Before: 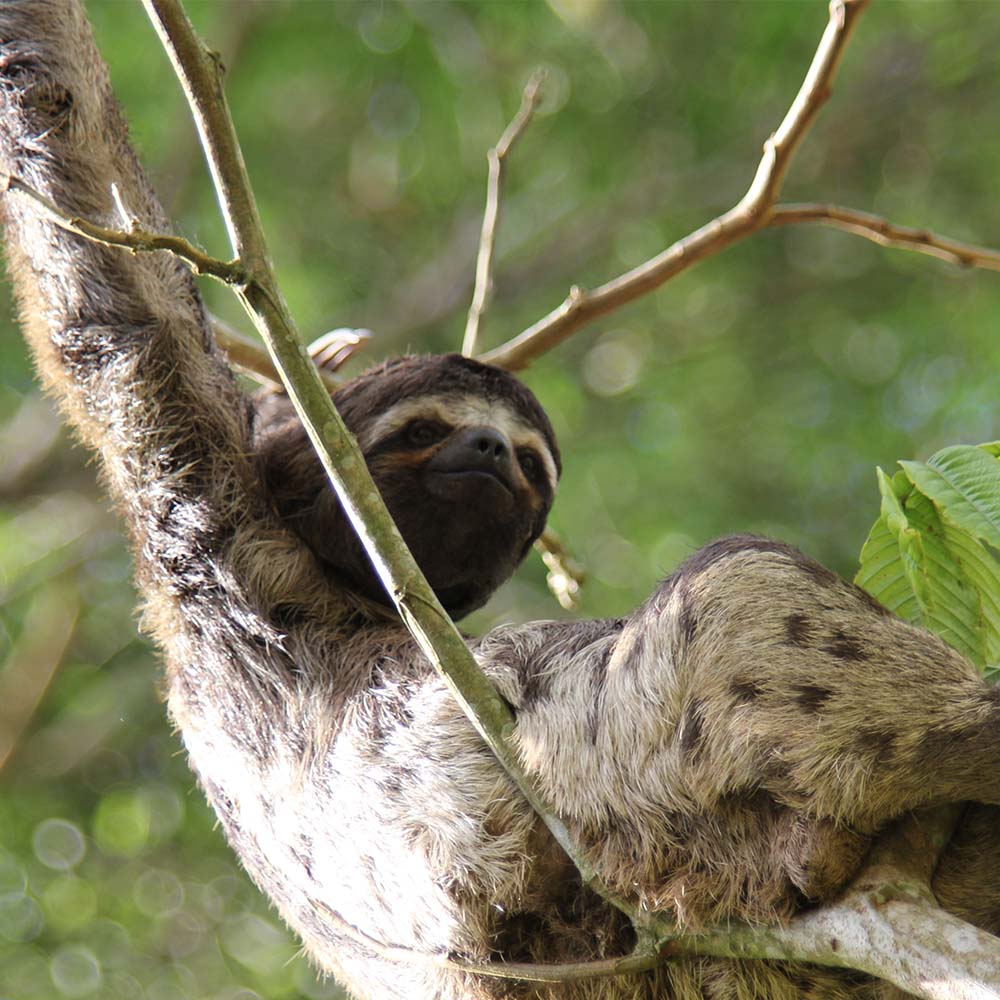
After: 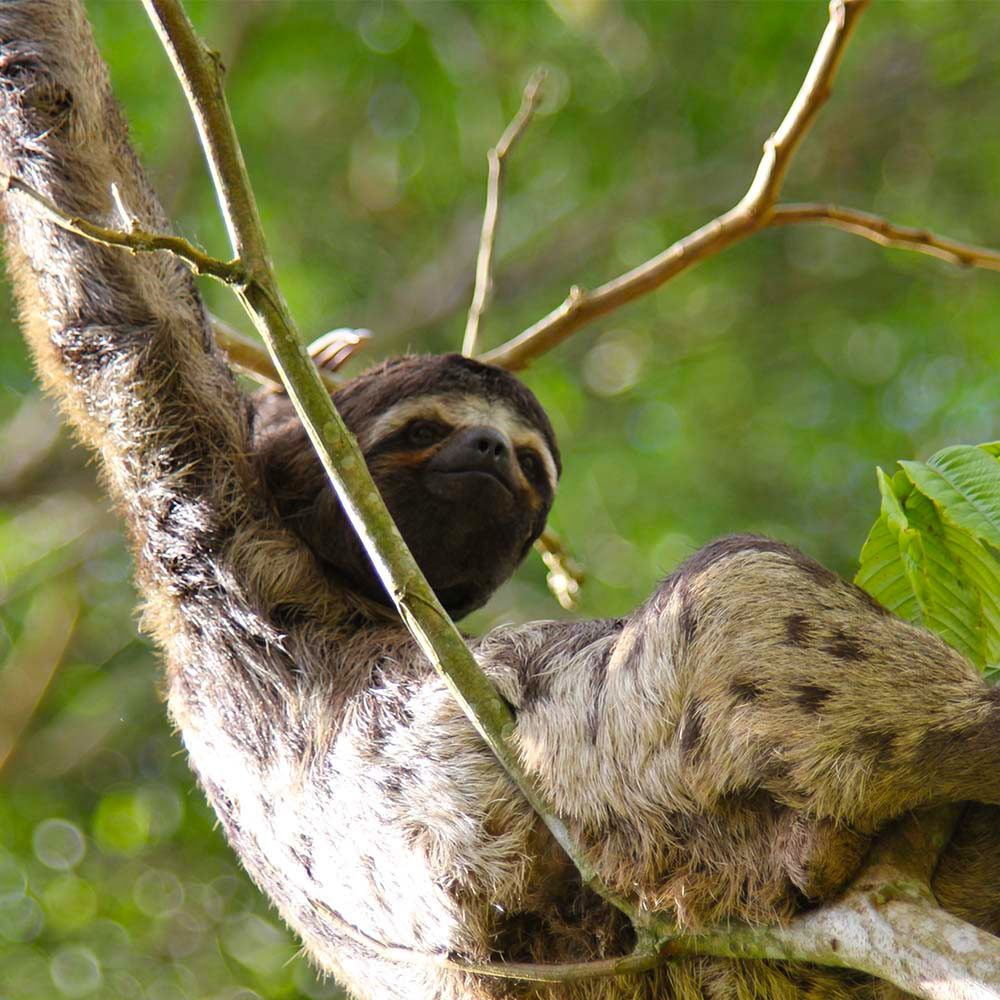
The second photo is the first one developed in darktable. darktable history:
shadows and highlights: radius 108.52, shadows 23.73, highlights -59.32, low approximation 0.01, soften with gaussian
color balance rgb: linear chroma grading › global chroma 8.33%, perceptual saturation grading › global saturation 18.52%, global vibrance 7.87%
